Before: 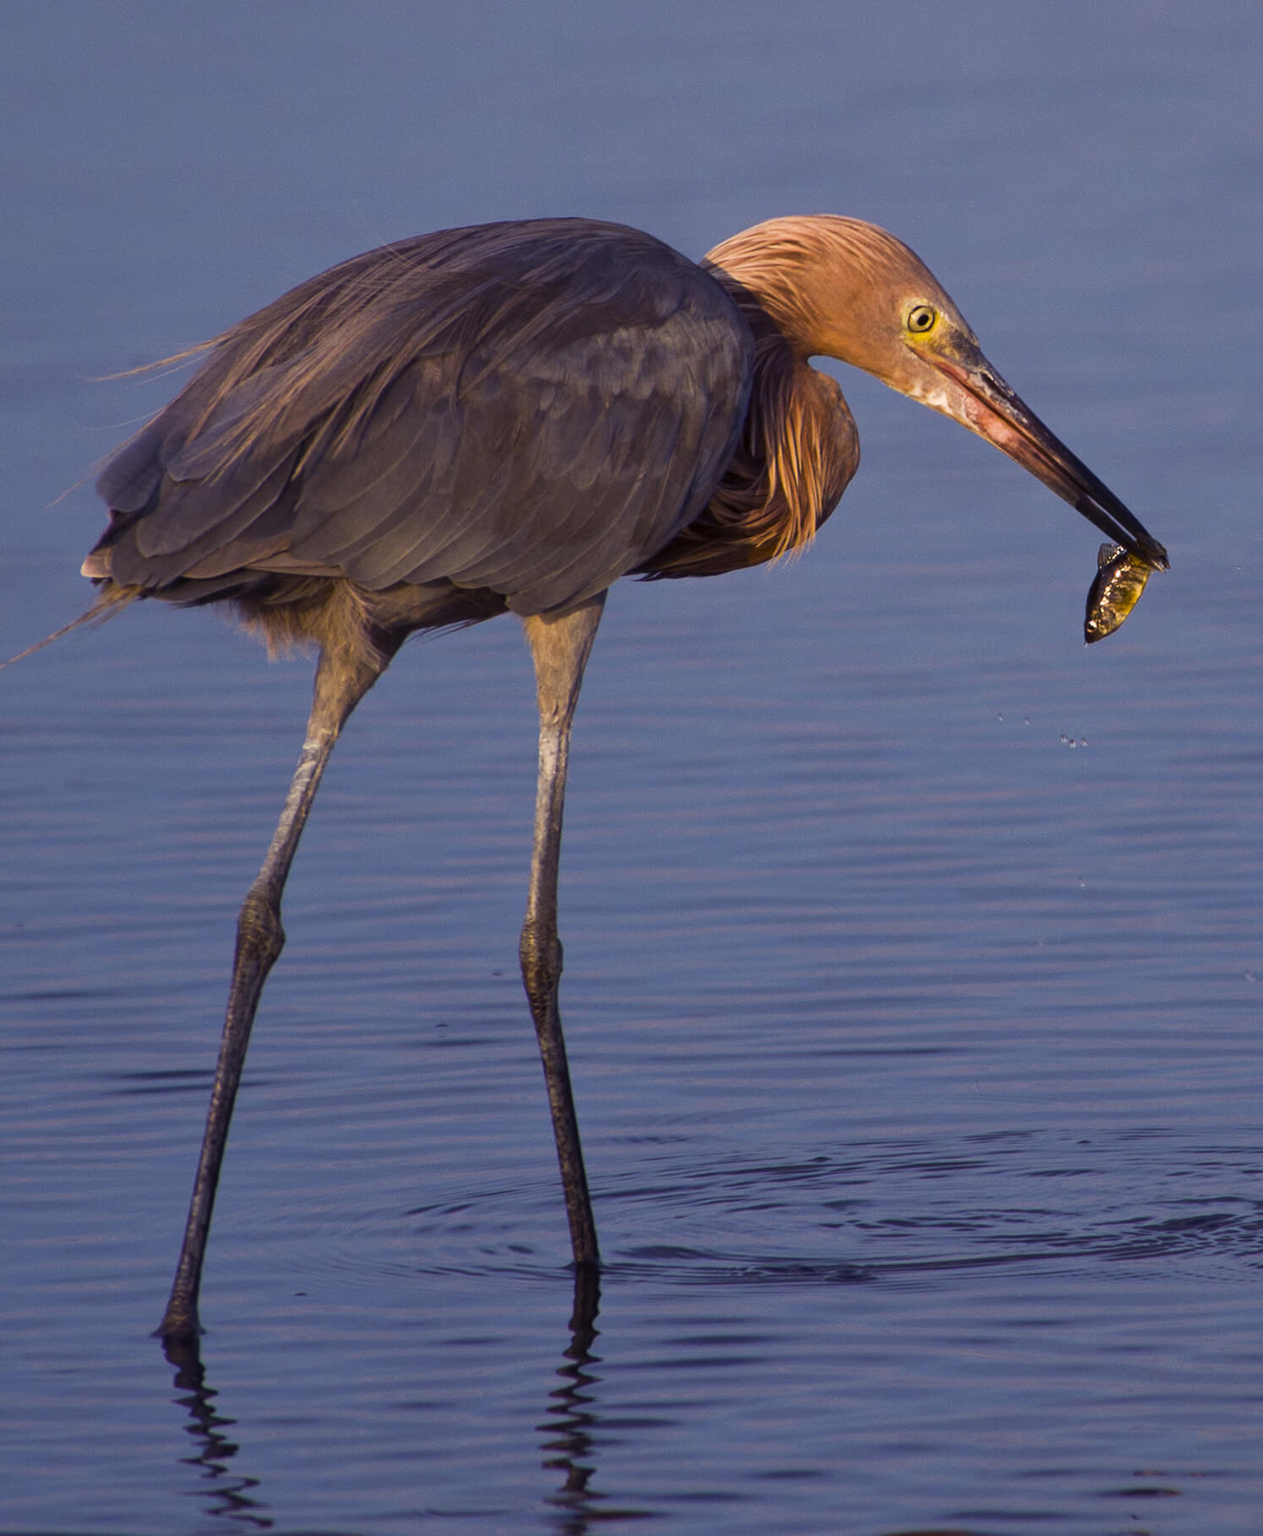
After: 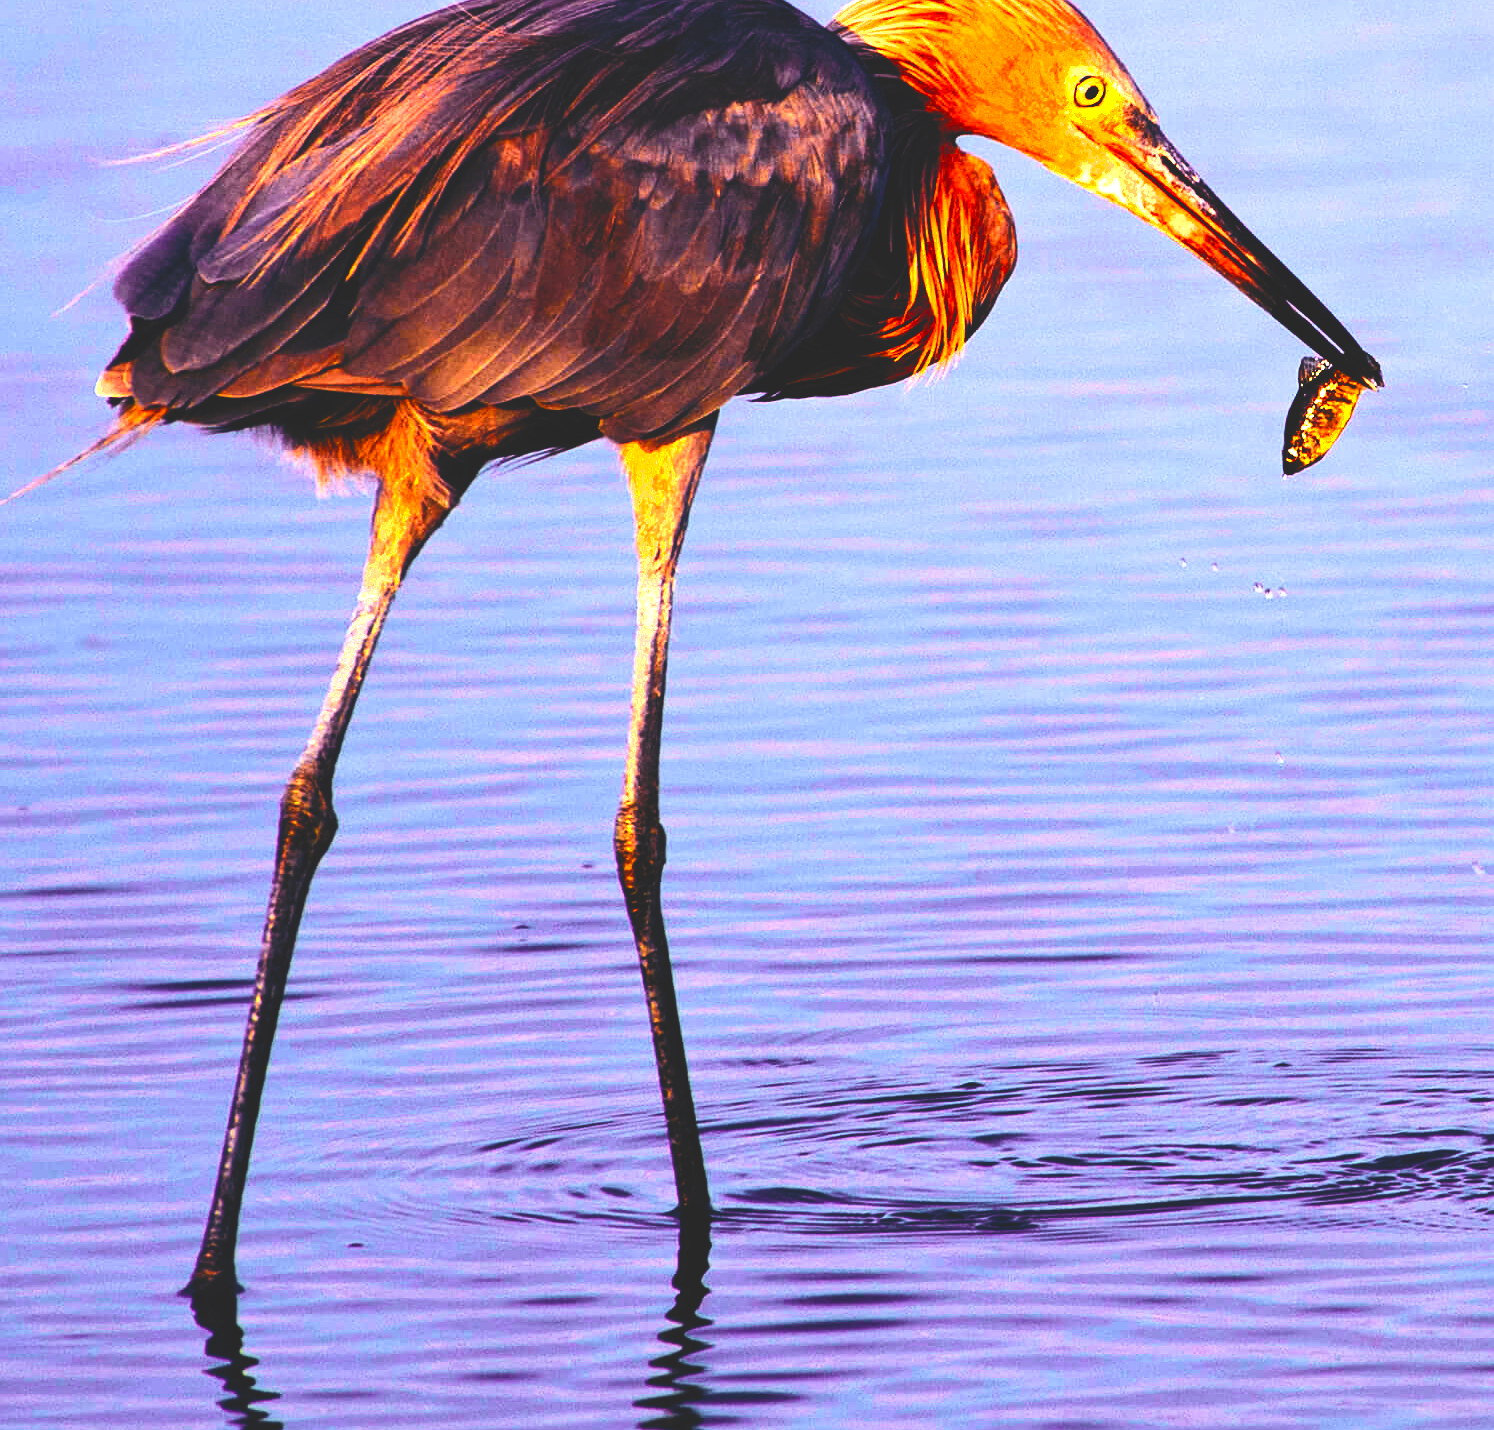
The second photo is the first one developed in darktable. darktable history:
sharpen: radius 1.272, amount 0.305, threshold 0
base curve: curves: ch0 [(0, 0.036) (0.083, 0.04) (0.804, 1)], preserve colors none
tone curve: curves: ch0 [(0, 0.01) (0.133, 0.057) (0.338, 0.327) (0.494, 0.55) (0.726, 0.807) (1, 1)]; ch1 [(0, 0) (0.346, 0.324) (0.45, 0.431) (0.5, 0.5) (0.522, 0.517) (0.543, 0.578) (1, 1)]; ch2 [(0, 0) (0.44, 0.424) (0.501, 0.499) (0.564, 0.611) (0.622, 0.667) (0.707, 0.746) (1, 1)], color space Lab, independent channels, preserve colors none
crop and rotate: top 15.774%, bottom 5.506%
color zones: curves: ch0 [(0, 0.511) (0.143, 0.531) (0.286, 0.56) (0.429, 0.5) (0.571, 0.5) (0.714, 0.5) (0.857, 0.5) (1, 0.5)]; ch1 [(0, 0.525) (0.143, 0.705) (0.286, 0.715) (0.429, 0.35) (0.571, 0.35) (0.714, 0.35) (0.857, 0.4) (1, 0.4)]; ch2 [(0, 0.572) (0.143, 0.512) (0.286, 0.473) (0.429, 0.45) (0.571, 0.5) (0.714, 0.5) (0.857, 0.518) (1, 0.518)]
exposure: black level correction 0, exposure 1.625 EV, compensate exposure bias true, compensate highlight preservation false
